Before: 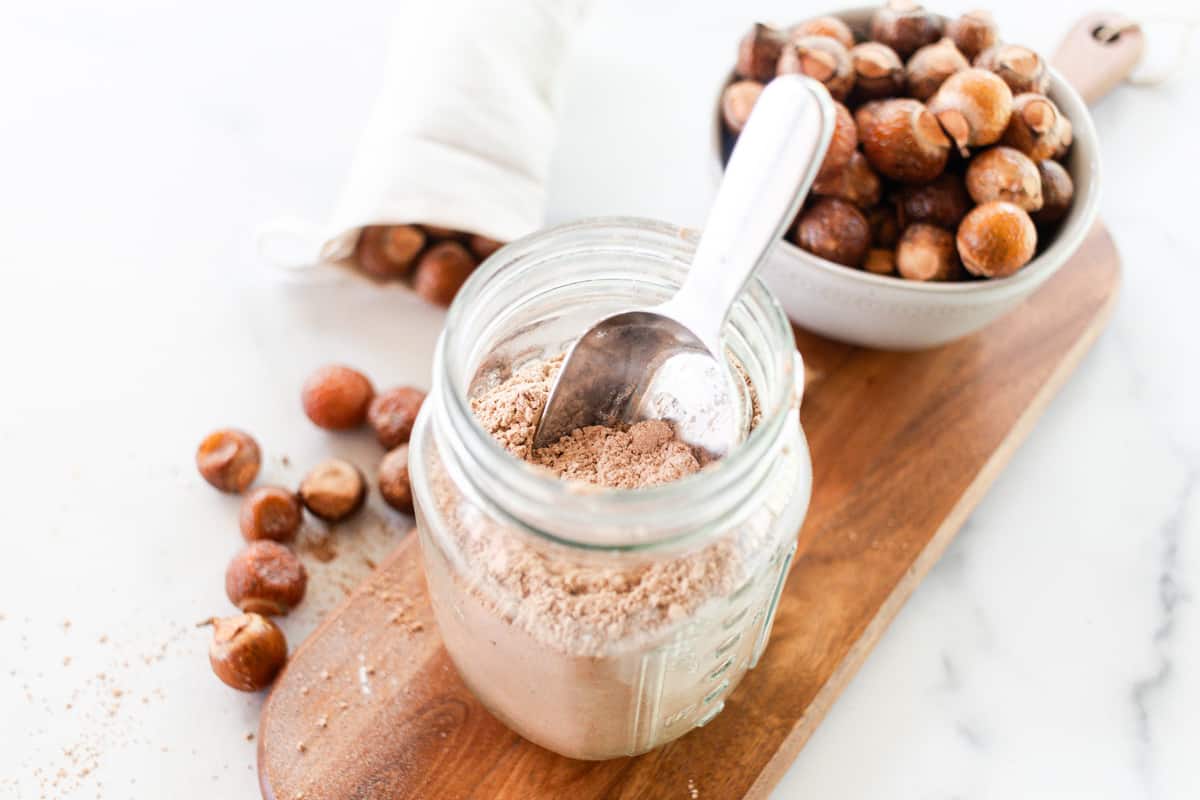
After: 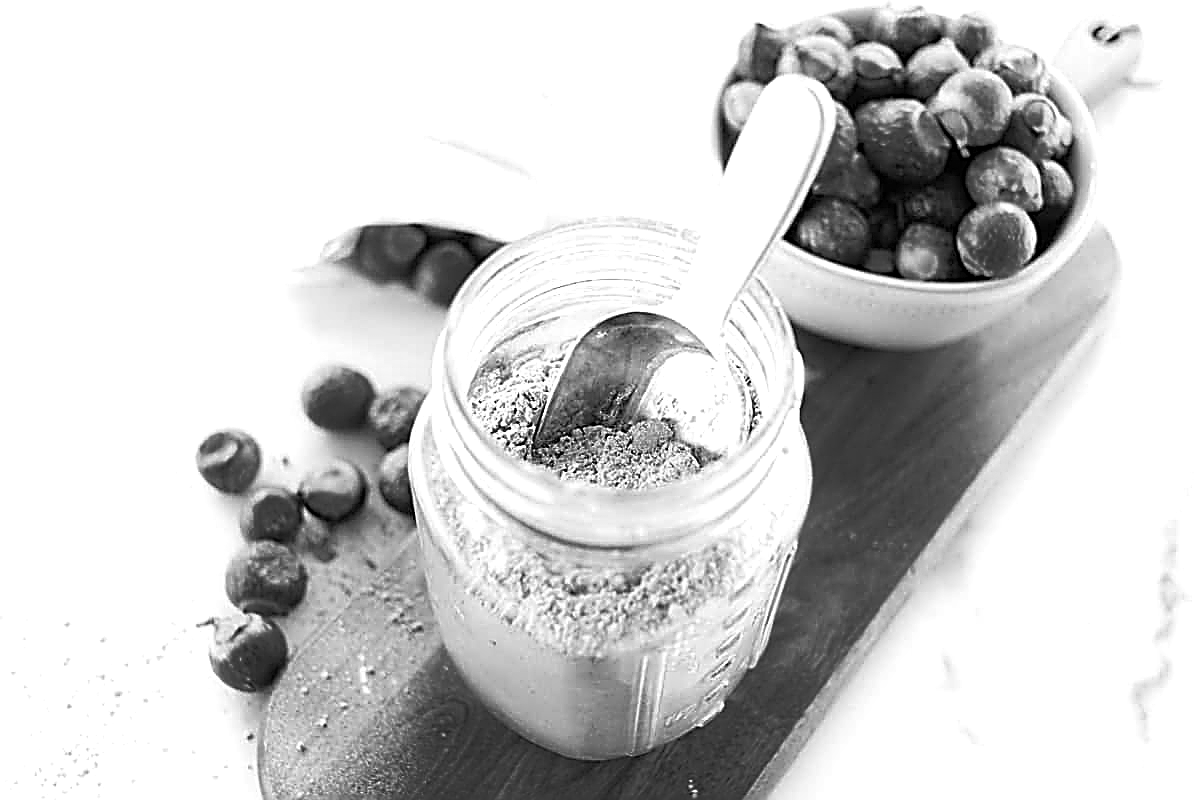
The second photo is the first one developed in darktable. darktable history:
color balance rgb: perceptual saturation grading › global saturation 36%, perceptual brilliance grading › global brilliance 10%, global vibrance 20%
sharpen: amount 2
monochrome: a -11.7, b 1.62, size 0.5, highlights 0.38
color zones: curves: ch1 [(0, 0.469) (0.072, 0.457) (0.243, 0.494) (0.429, 0.5) (0.571, 0.5) (0.714, 0.5) (0.857, 0.5) (1, 0.469)]; ch2 [(0, 0.499) (0.143, 0.467) (0.242, 0.436) (0.429, 0.493) (0.571, 0.5) (0.714, 0.5) (0.857, 0.5) (1, 0.499)]
